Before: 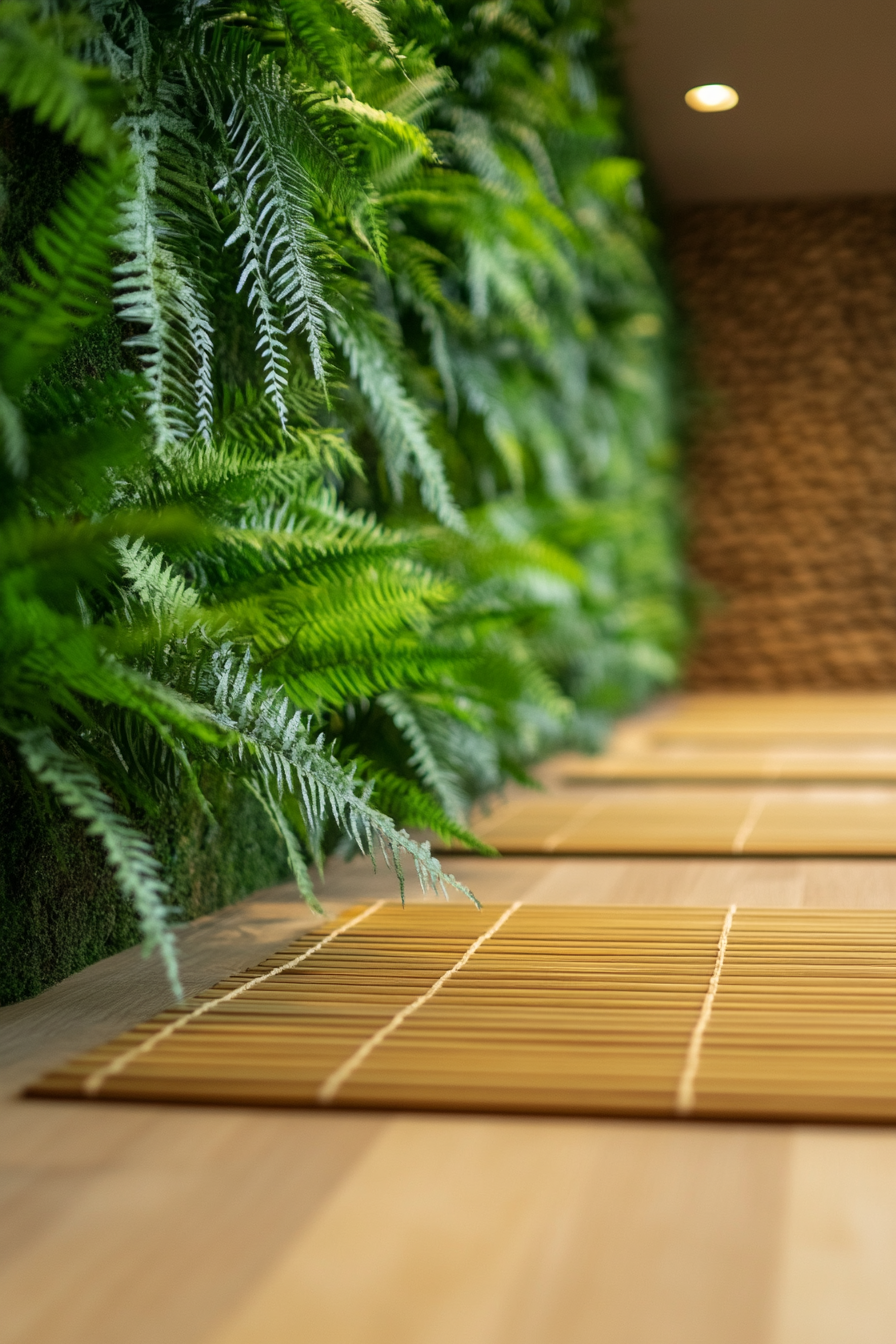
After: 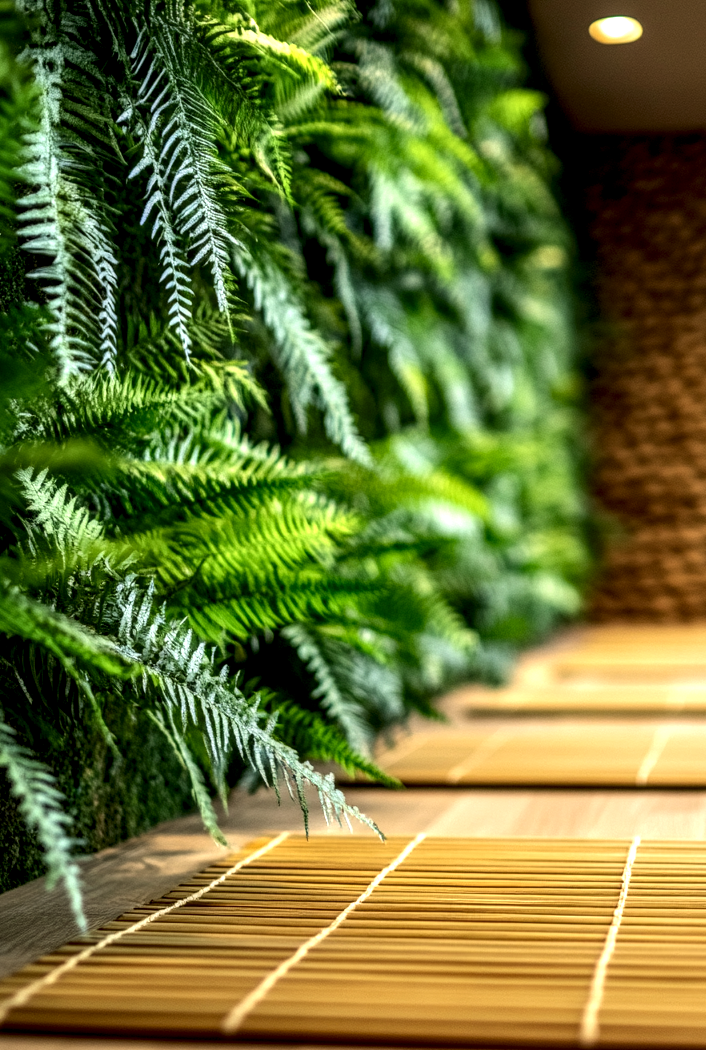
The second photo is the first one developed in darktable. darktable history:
color correction: saturation 1.11
local contrast: highlights 19%, detail 186%
exposure: exposure -0.072 EV, compensate highlight preservation false
crop and rotate: left 10.77%, top 5.1%, right 10.41%, bottom 16.76%
tone equalizer: -8 EV -0.417 EV, -7 EV -0.389 EV, -6 EV -0.333 EV, -5 EV -0.222 EV, -3 EV 0.222 EV, -2 EV 0.333 EV, -1 EV 0.389 EV, +0 EV 0.417 EV, edges refinement/feathering 500, mask exposure compensation -1.57 EV, preserve details no
